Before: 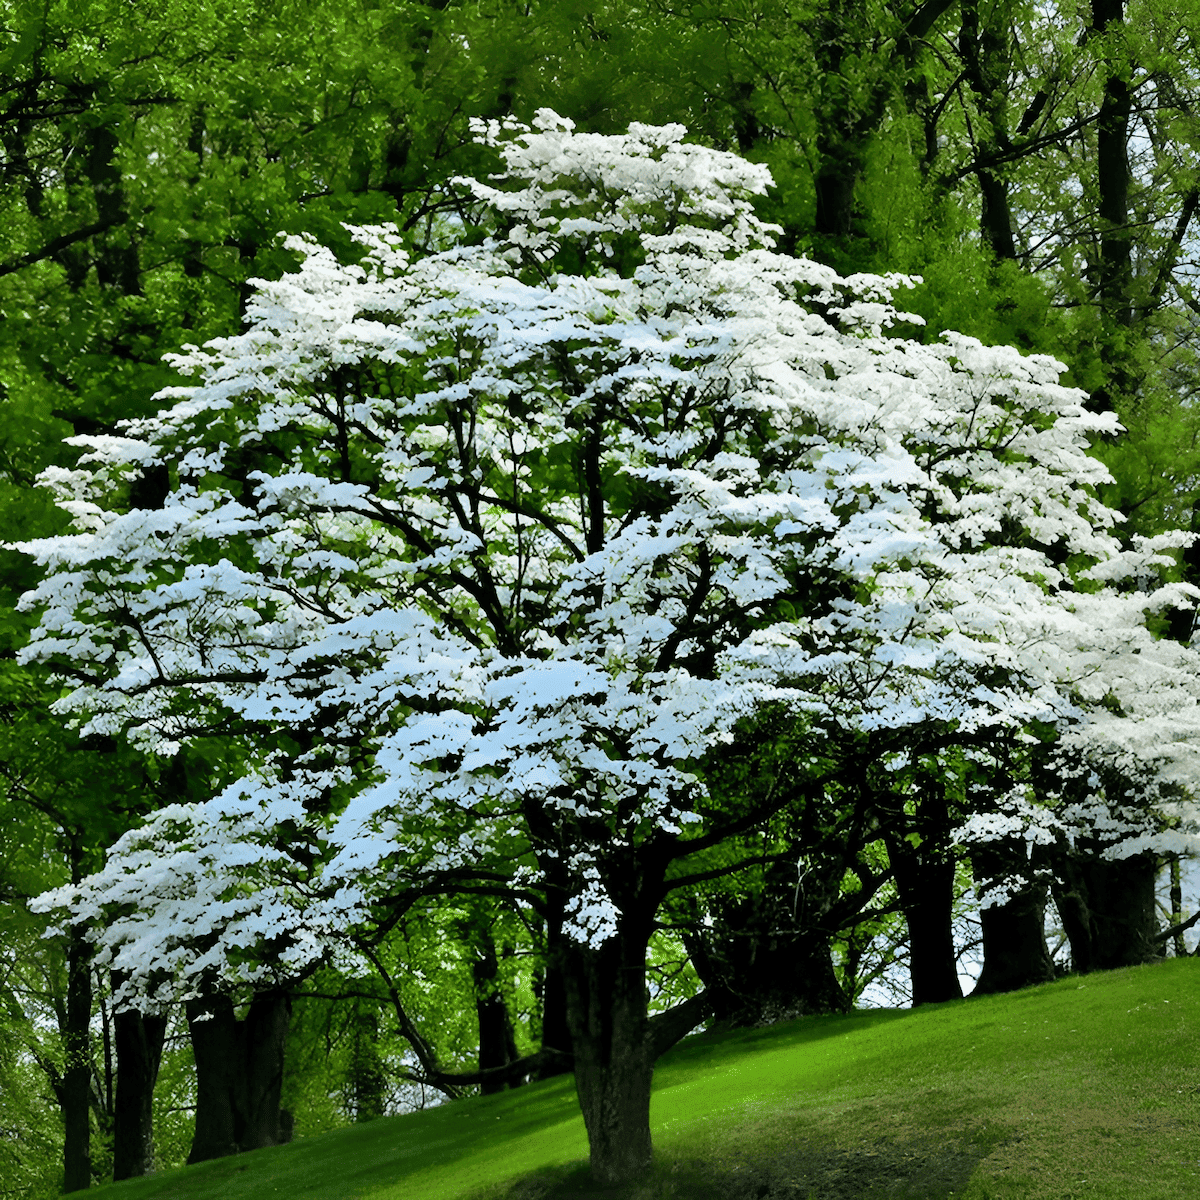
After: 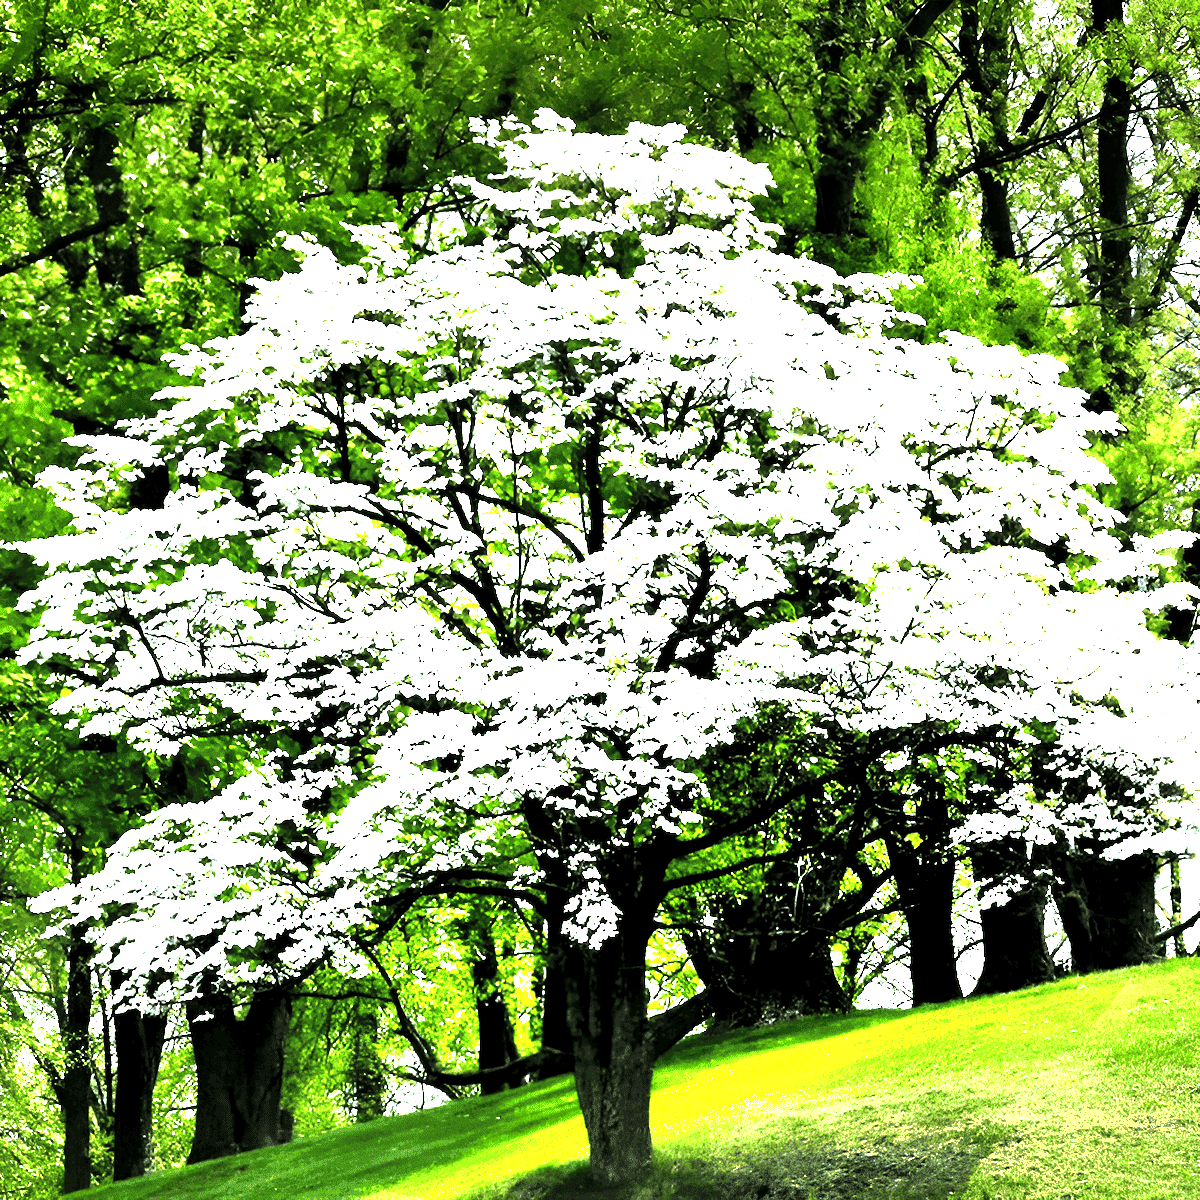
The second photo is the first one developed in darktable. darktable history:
exposure: black level correction 0, exposure 2.138 EV, compensate exposure bias true, compensate highlight preservation false
vignetting: fall-off start 97.52%, fall-off radius 100%, brightness -0.574, saturation 0, center (-0.027, 0.404), width/height ratio 1.368, unbound false
local contrast: highlights 100%, shadows 100%, detail 120%, midtone range 0.2
levels: levels [0.044, 0.475, 0.791]
